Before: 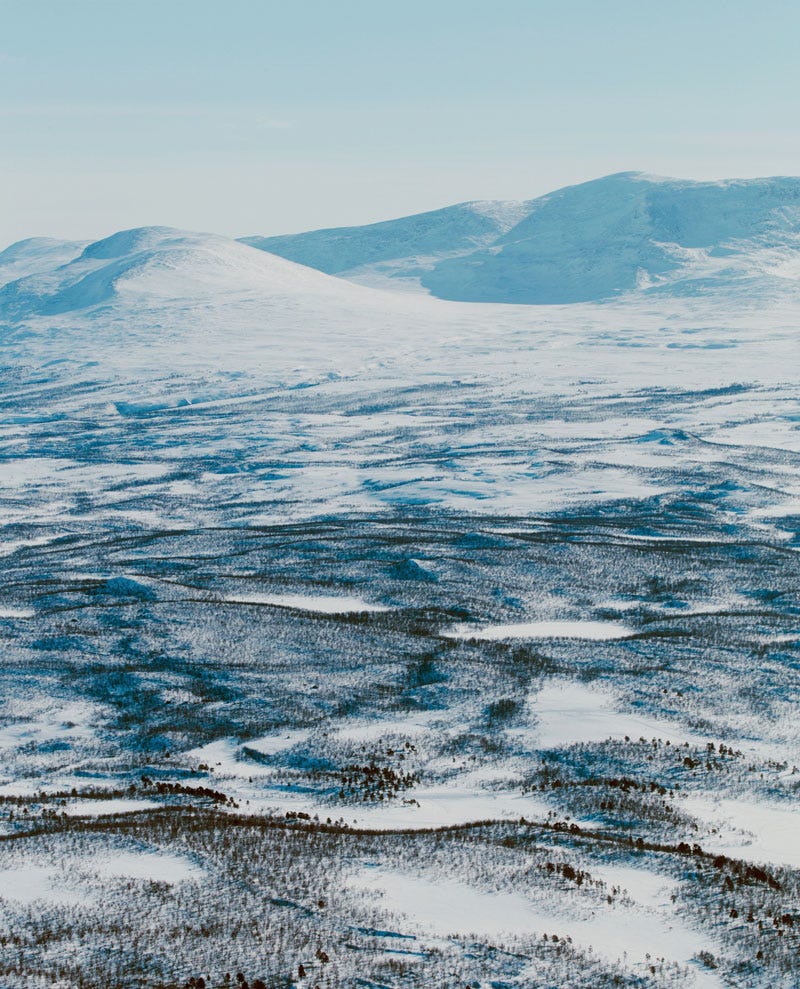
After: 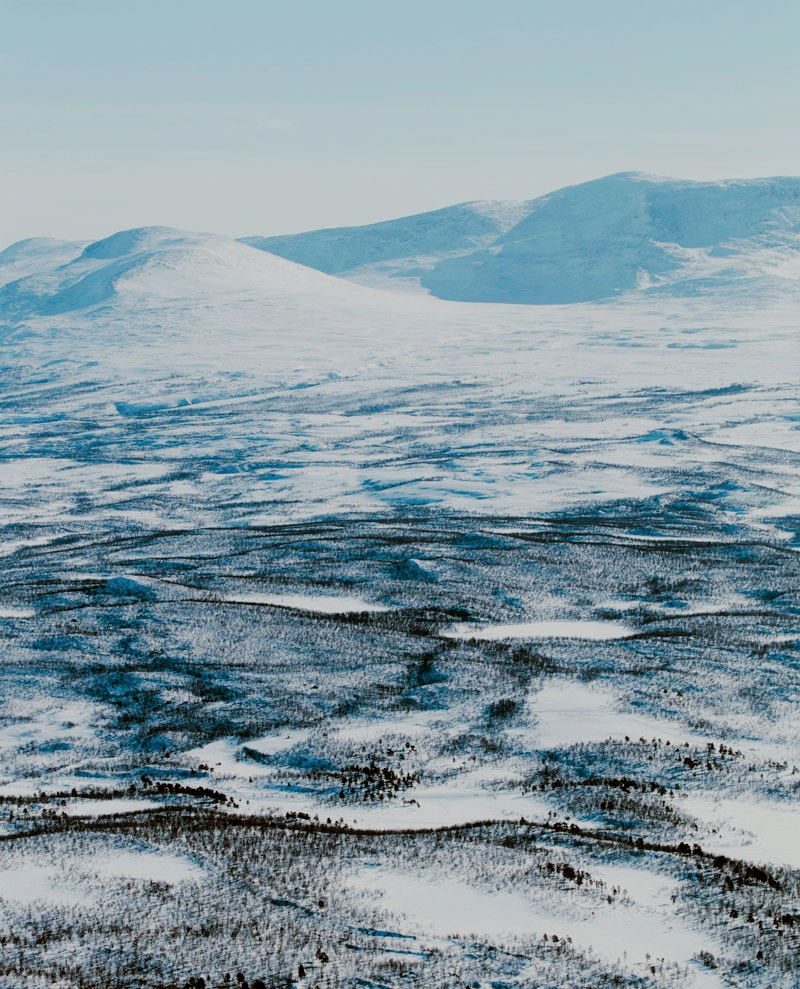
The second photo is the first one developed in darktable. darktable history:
filmic rgb: black relative exposure -7.74 EV, white relative exposure 4.4 EV, hardness 3.76, latitude 49.85%, contrast 1.101
